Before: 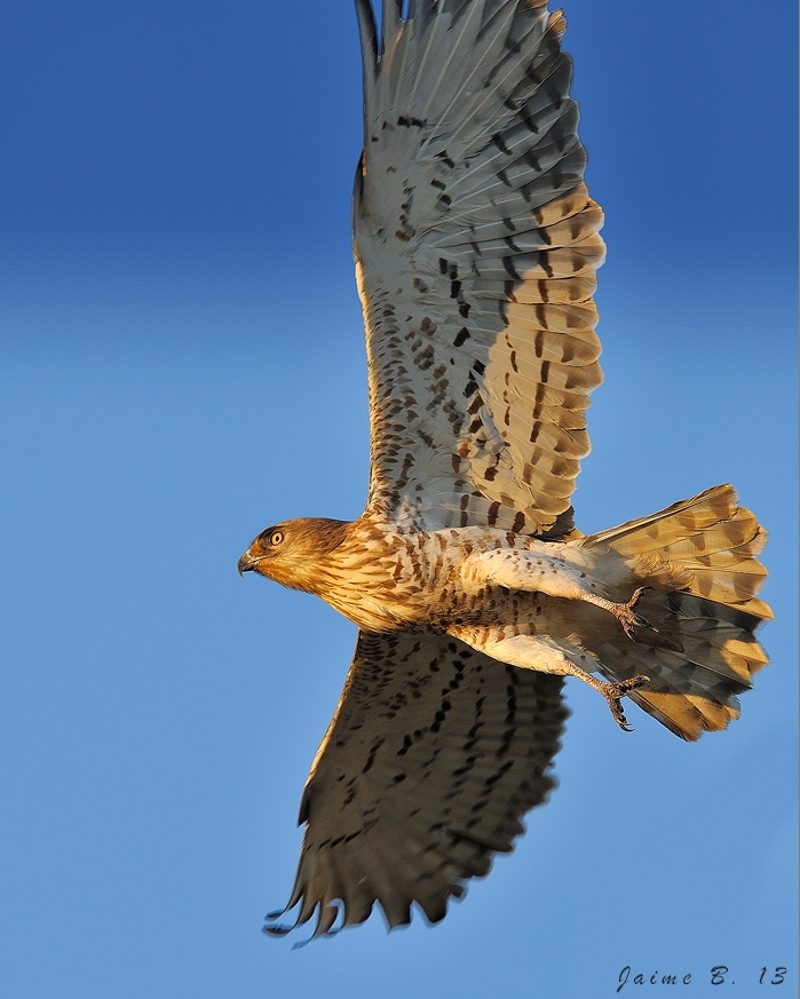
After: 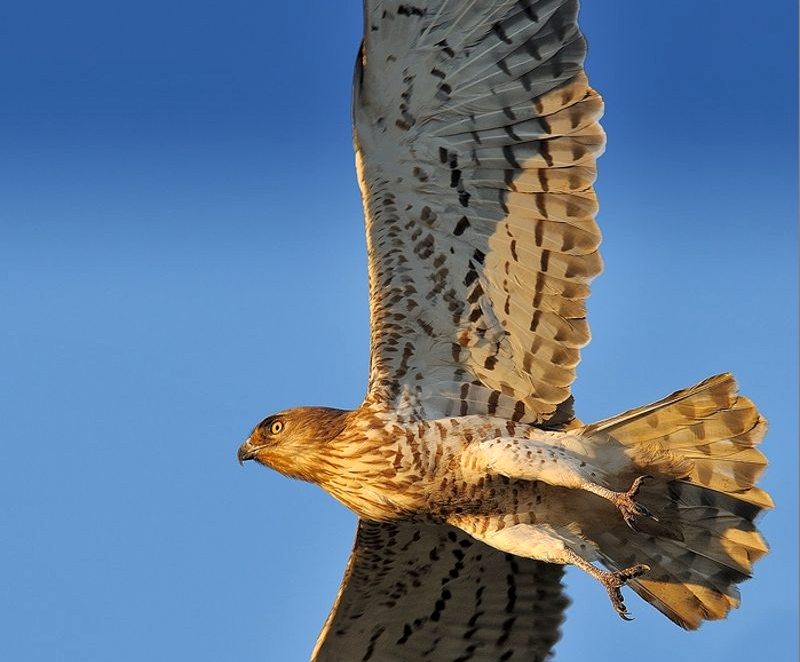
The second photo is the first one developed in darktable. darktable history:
local contrast: highlights 106%, shadows 99%, detail 119%, midtone range 0.2
crop: top 11.156%, bottom 22.515%
